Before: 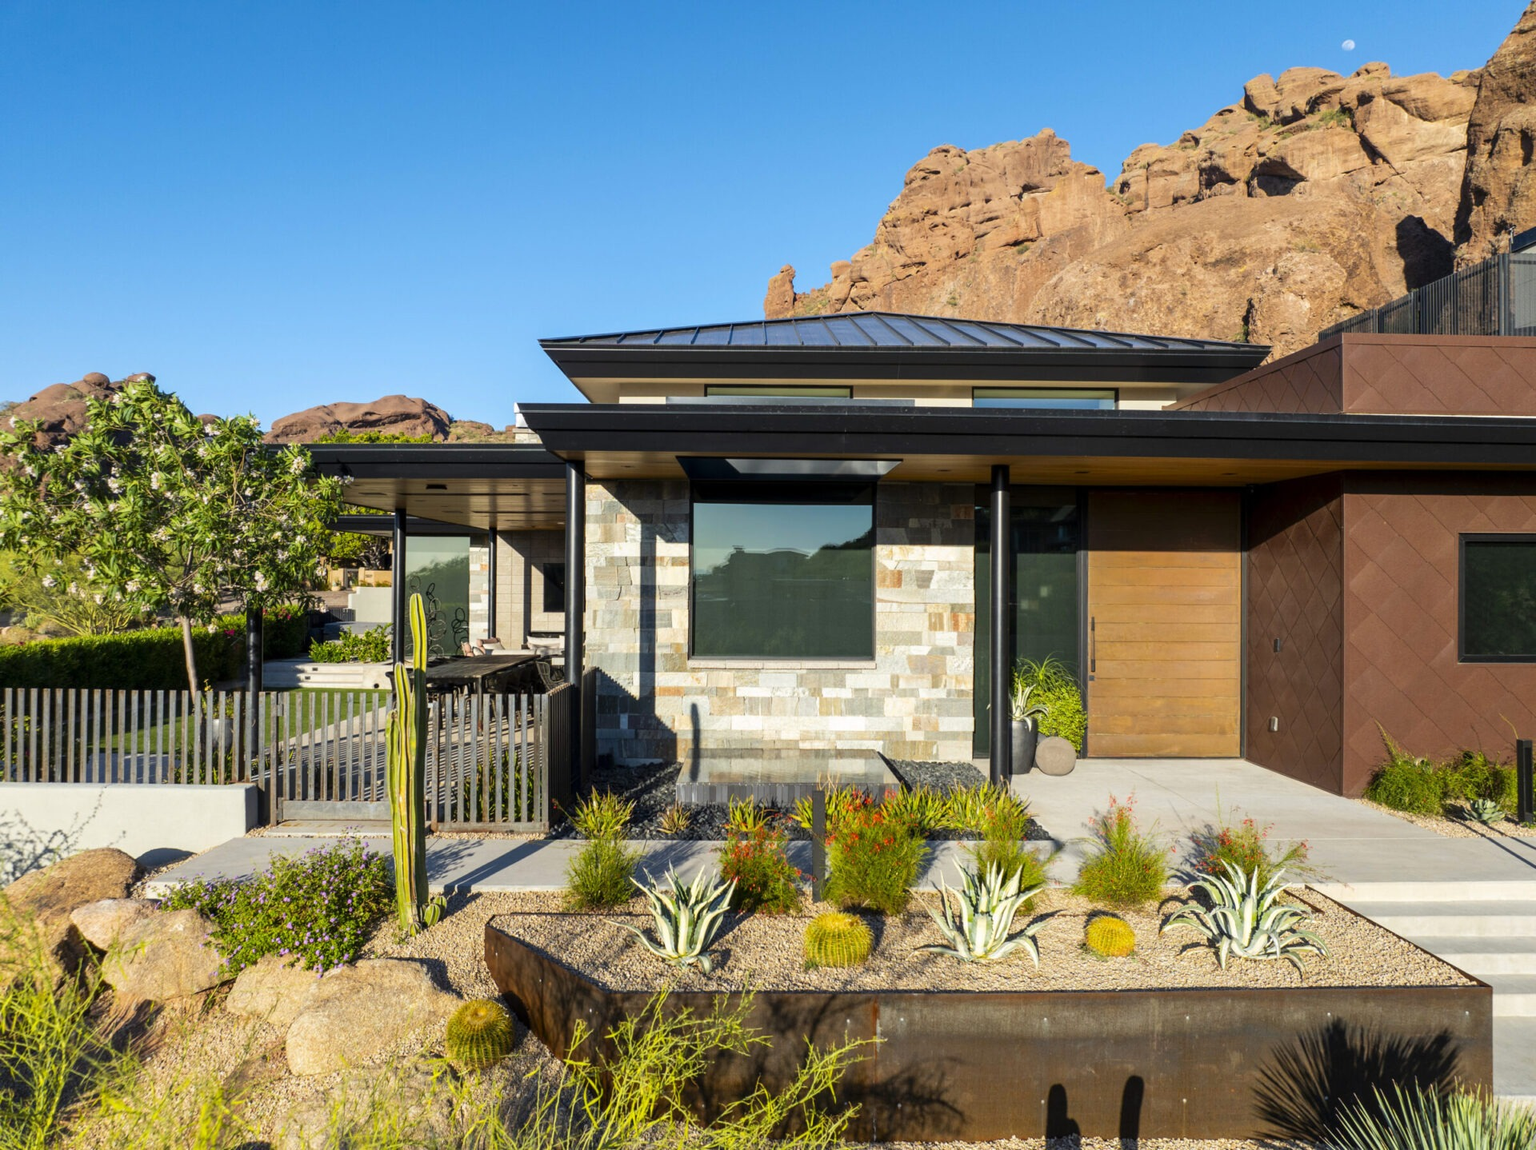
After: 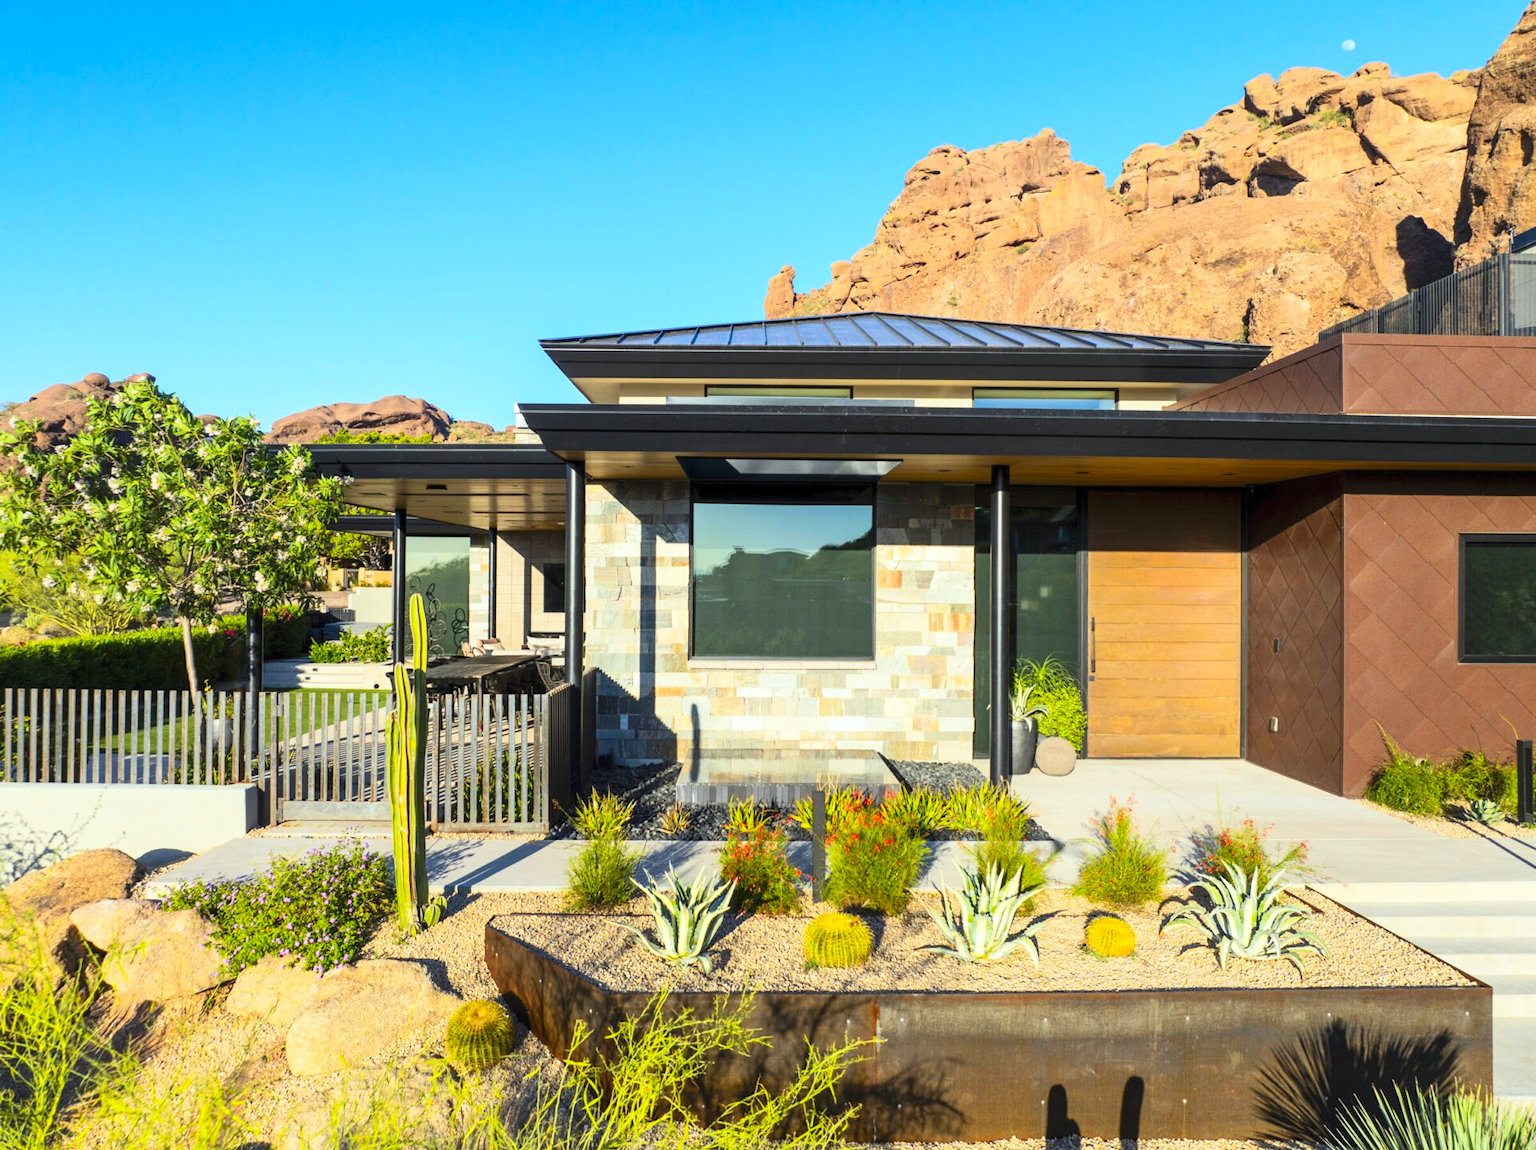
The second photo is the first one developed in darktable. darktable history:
contrast brightness saturation: contrast 0.24, brightness 0.26, saturation 0.39
white balance: red 0.978, blue 0.999
